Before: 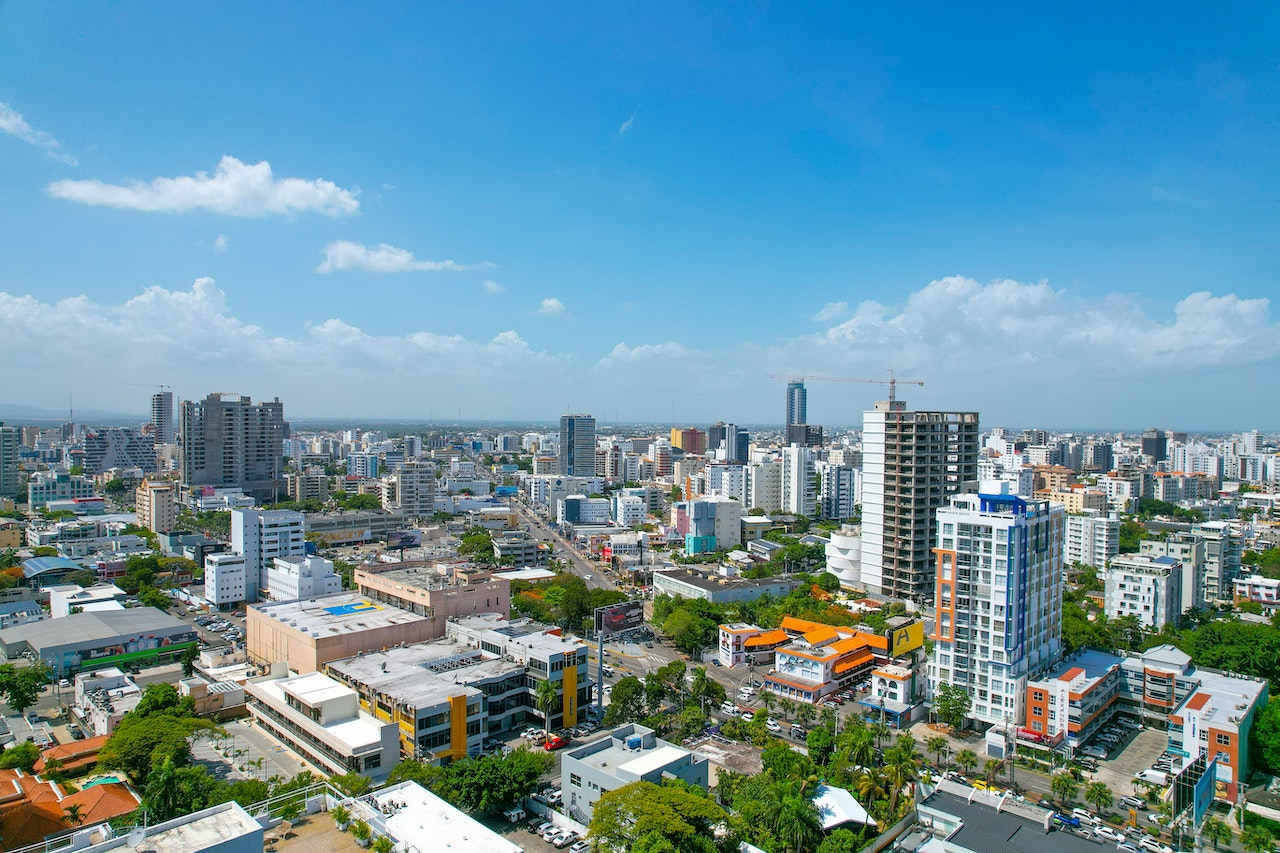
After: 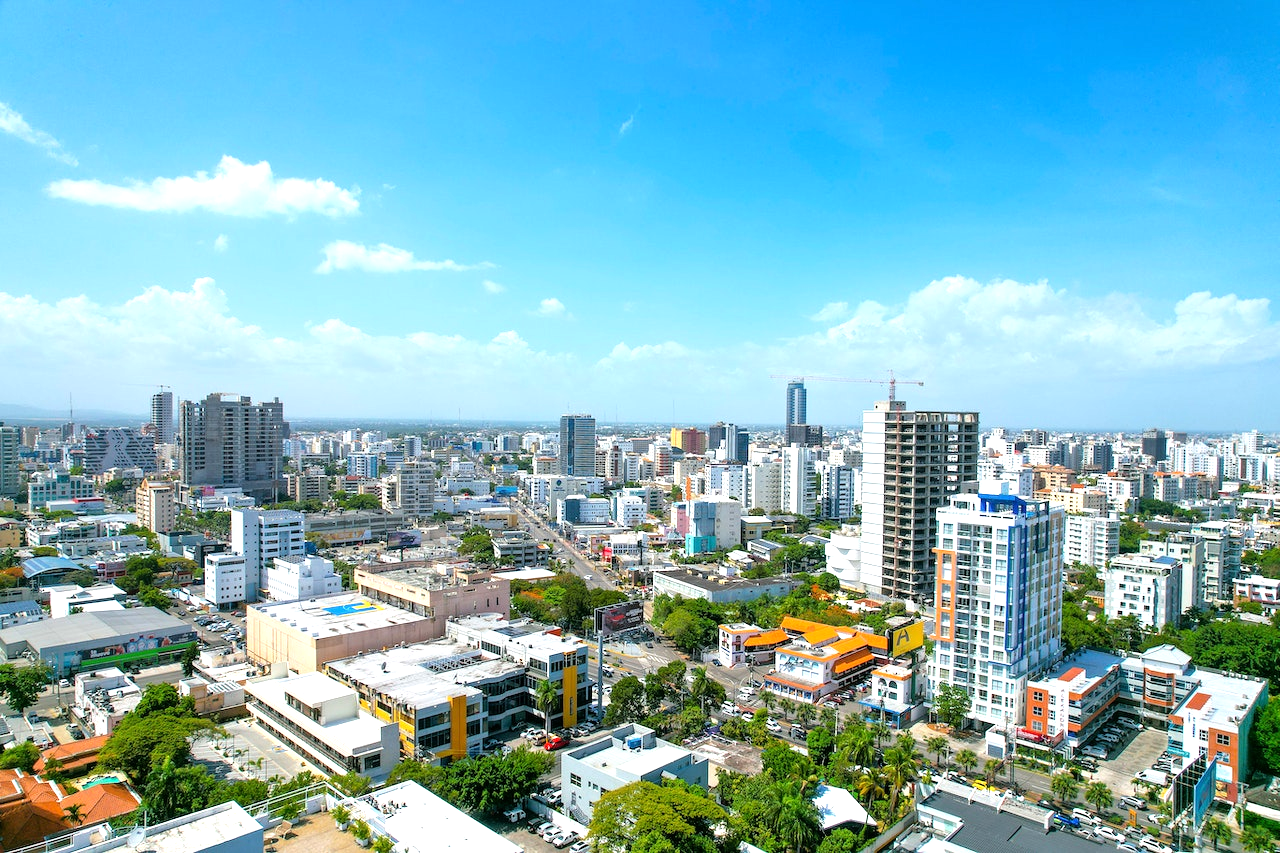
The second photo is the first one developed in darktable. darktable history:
tone equalizer: -8 EV -0.744 EV, -7 EV -0.666 EV, -6 EV -0.585 EV, -5 EV -0.377 EV, -3 EV 0.403 EV, -2 EV 0.6 EV, -1 EV 0.686 EV, +0 EV 0.756 EV
